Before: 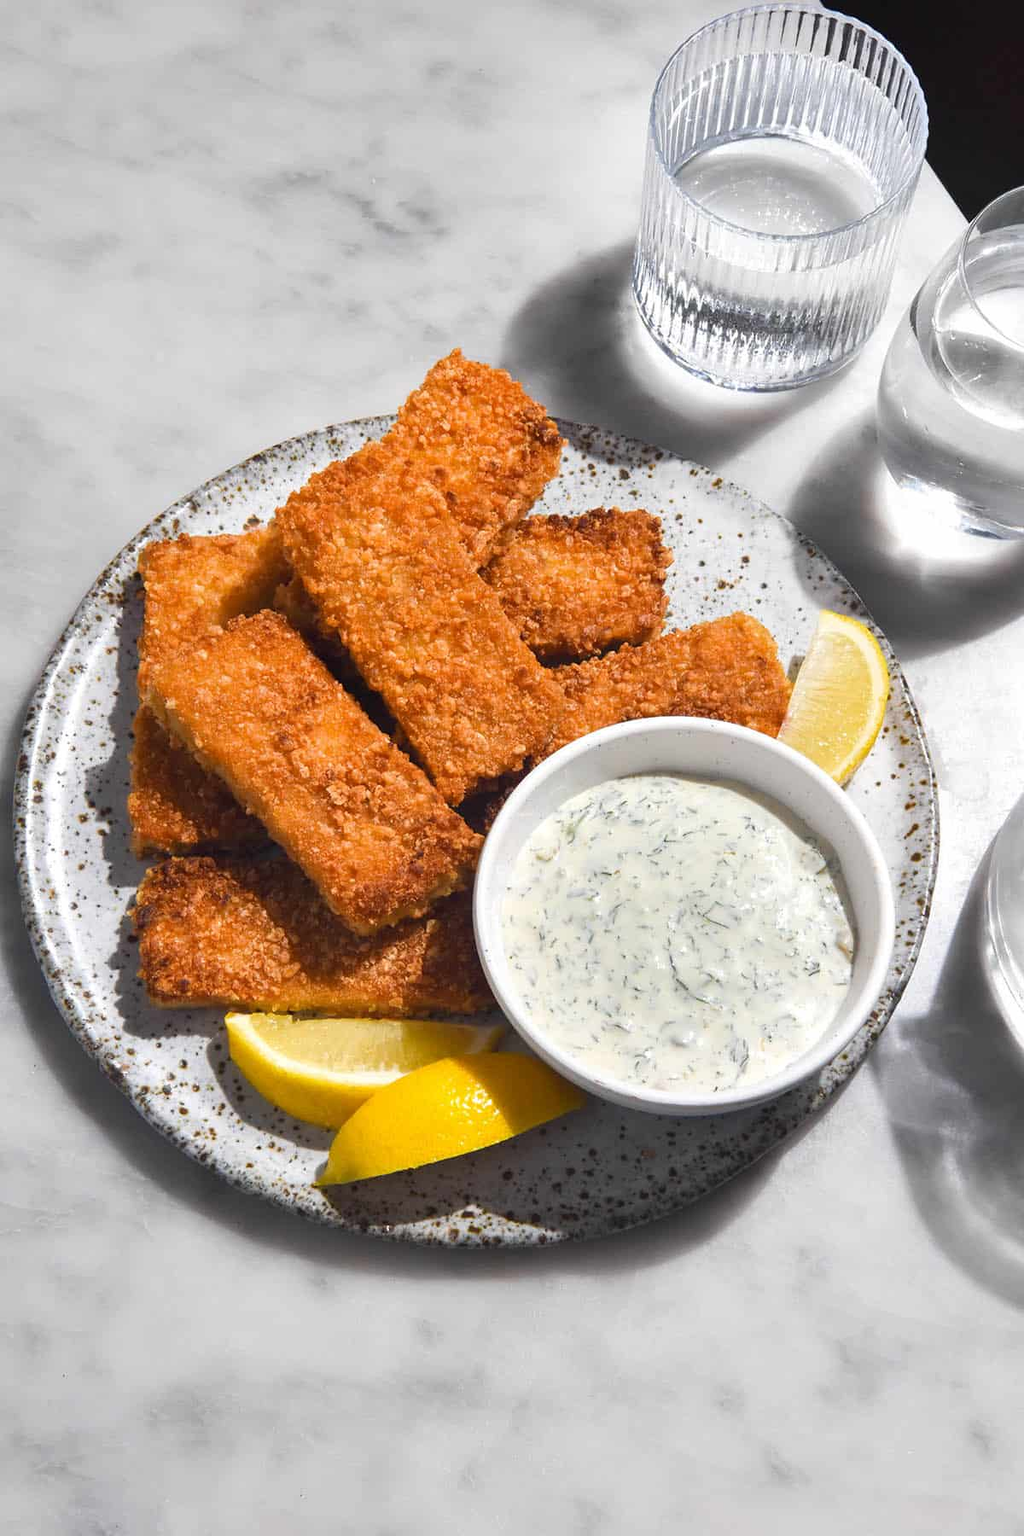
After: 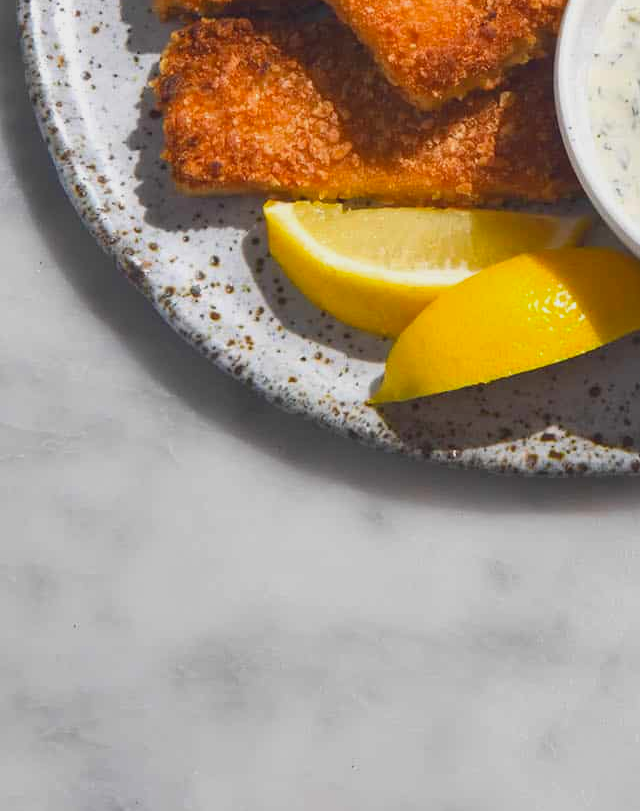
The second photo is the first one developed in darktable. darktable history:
crop and rotate: top 54.778%, right 46.61%, bottom 0.159%
lowpass: radius 0.1, contrast 0.85, saturation 1.1, unbound 0
